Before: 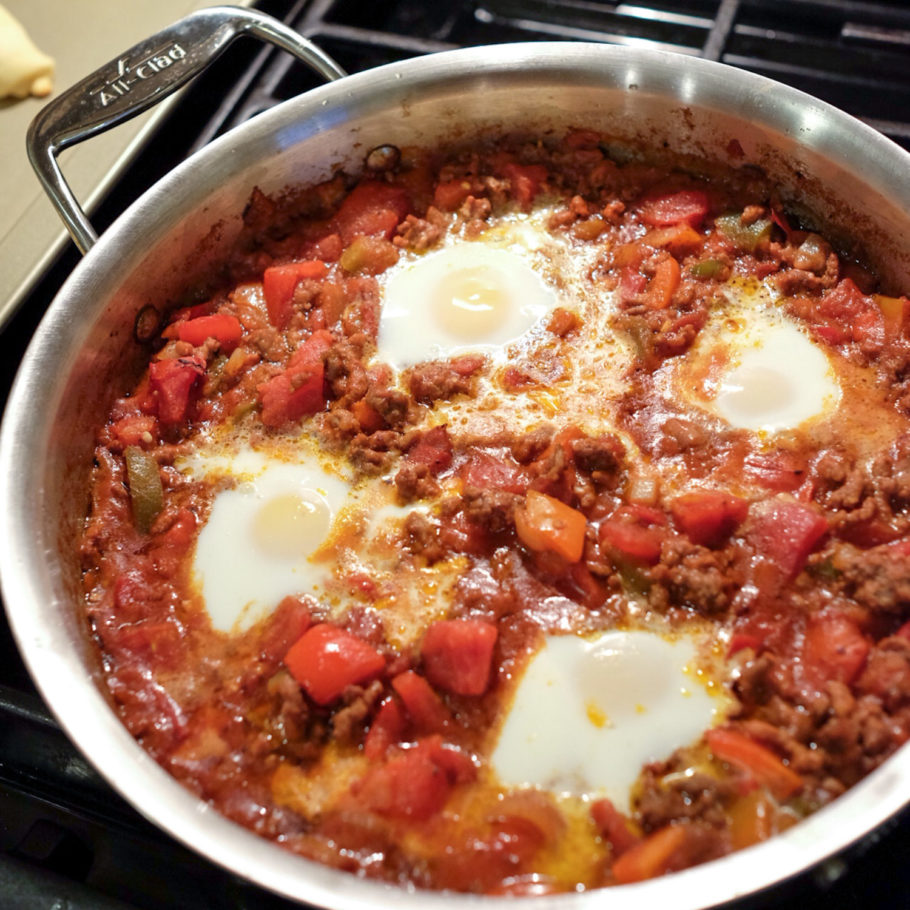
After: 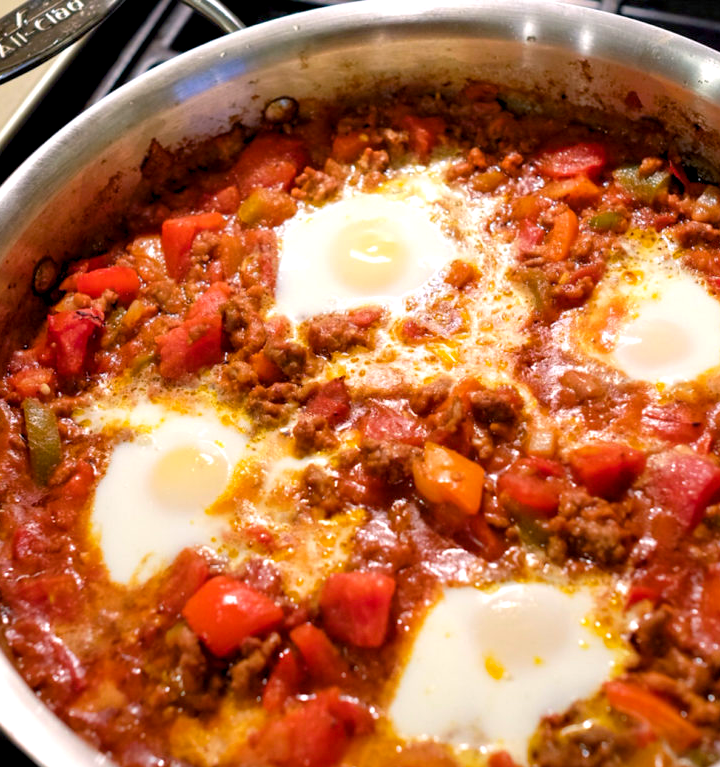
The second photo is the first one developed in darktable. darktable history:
tone equalizer: on, module defaults
color balance rgb: shadows lift › chroma 2%, shadows lift › hue 217.2°, power › chroma 0.25%, power › hue 60°, highlights gain › chroma 1.5%, highlights gain › hue 309.6°, global offset › luminance -0.5%, perceptual saturation grading › global saturation 15%, global vibrance 20%
exposure: exposure 0.2 EV, compensate highlight preservation false
crop: left 11.225%, top 5.381%, right 9.565%, bottom 10.314%
